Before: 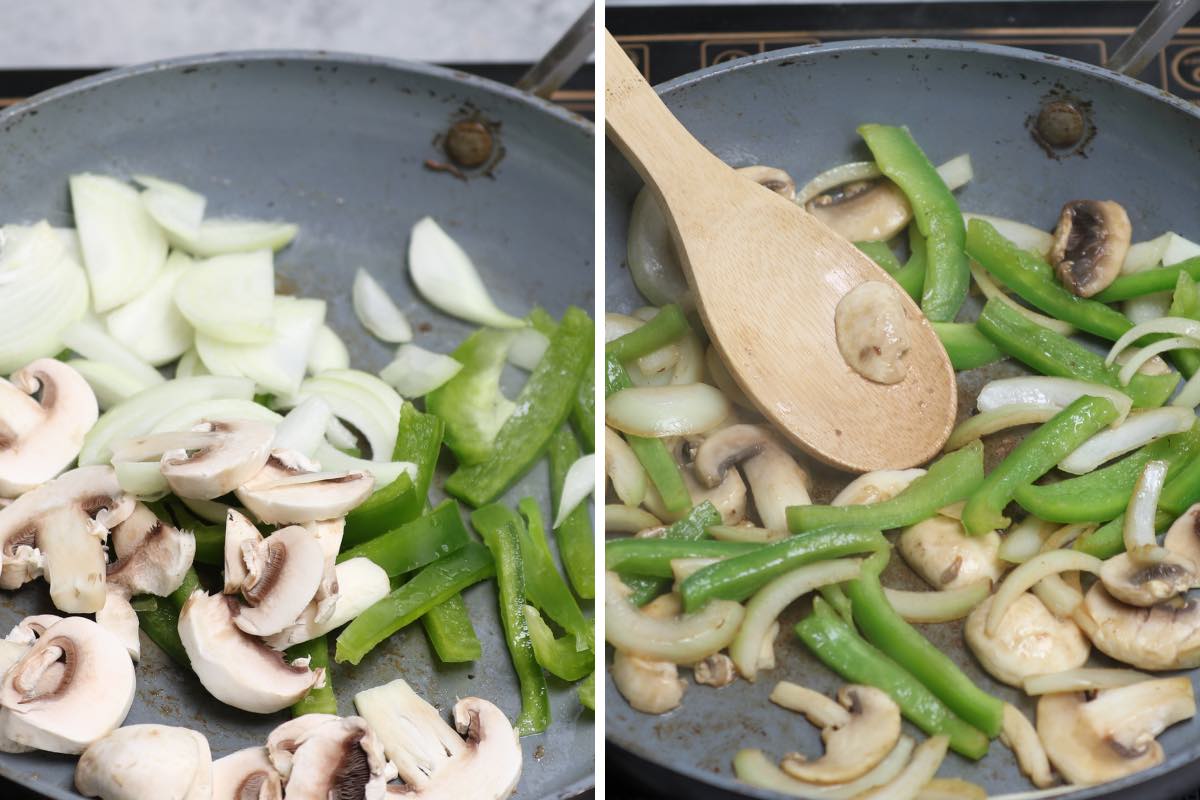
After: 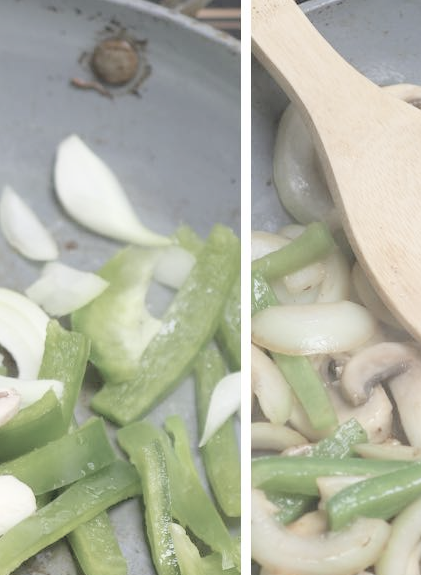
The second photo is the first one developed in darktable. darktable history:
levels: gray 50.76%, levels [0, 0.445, 1]
contrast brightness saturation: brightness 0.185, saturation -0.49
crop and rotate: left 29.569%, top 10.298%, right 35.281%, bottom 17.707%
